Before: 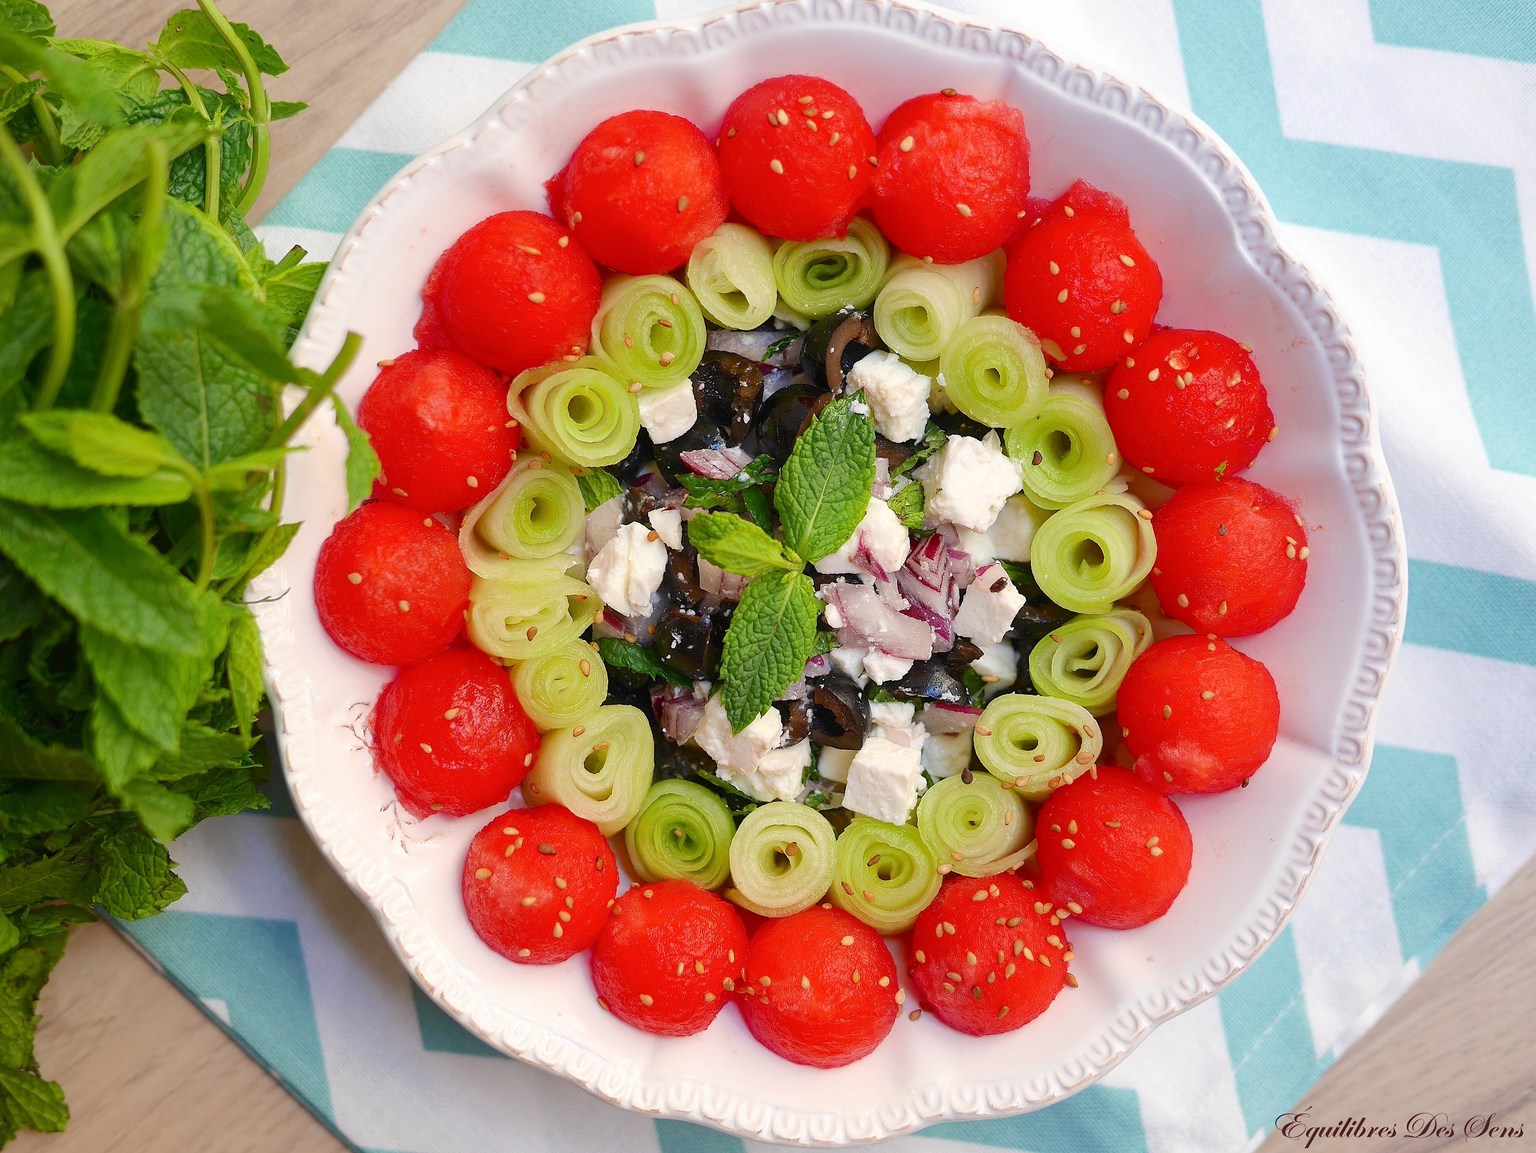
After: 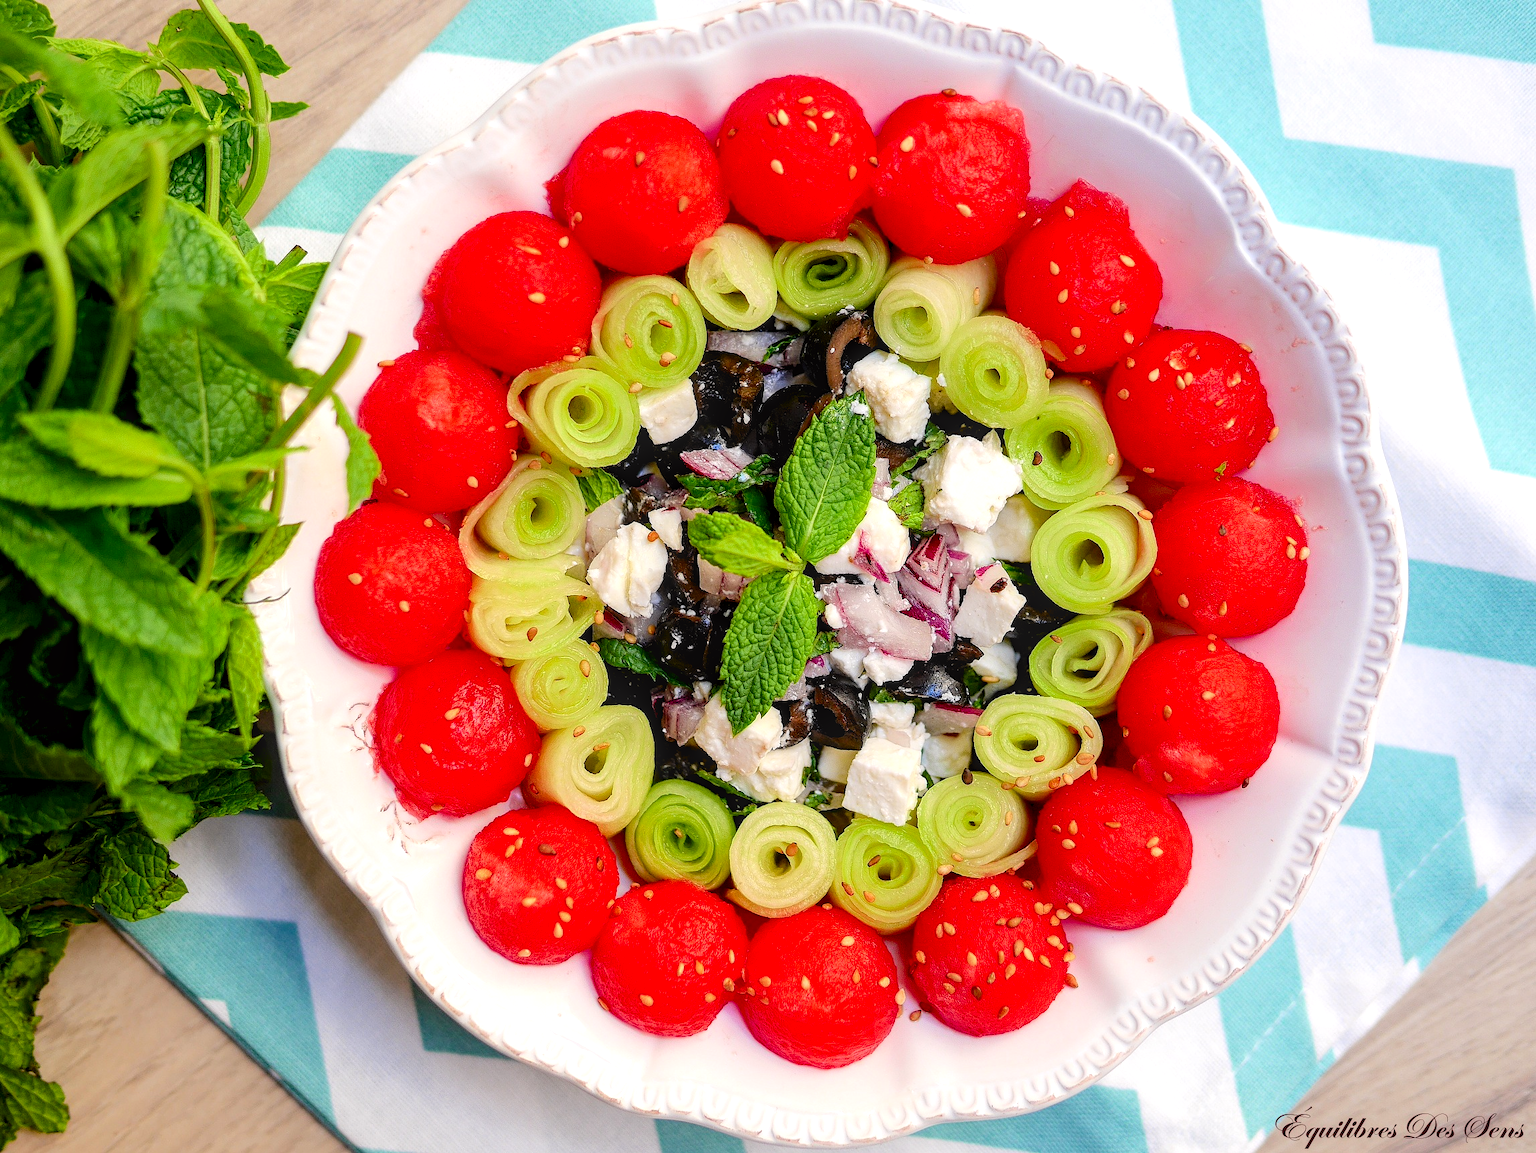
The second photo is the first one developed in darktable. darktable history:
local contrast: detail 130%
tone curve: curves: ch0 [(0, 0.023) (0.132, 0.075) (0.241, 0.178) (0.487, 0.491) (0.782, 0.8) (1, 0.989)]; ch1 [(0, 0) (0.396, 0.369) (0.467, 0.454) (0.498, 0.5) (0.518, 0.517) (0.57, 0.586) (0.619, 0.663) (0.692, 0.744) (1, 1)]; ch2 [(0, 0) (0.427, 0.416) (0.483, 0.481) (0.503, 0.503) (0.526, 0.527) (0.563, 0.573) (0.632, 0.667) (0.705, 0.737) (0.985, 0.966)], color space Lab, independent channels
rgb levels: levels [[0.013, 0.434, 0.89], [0, 0.5, 1], [0, 0.5, 1]]
